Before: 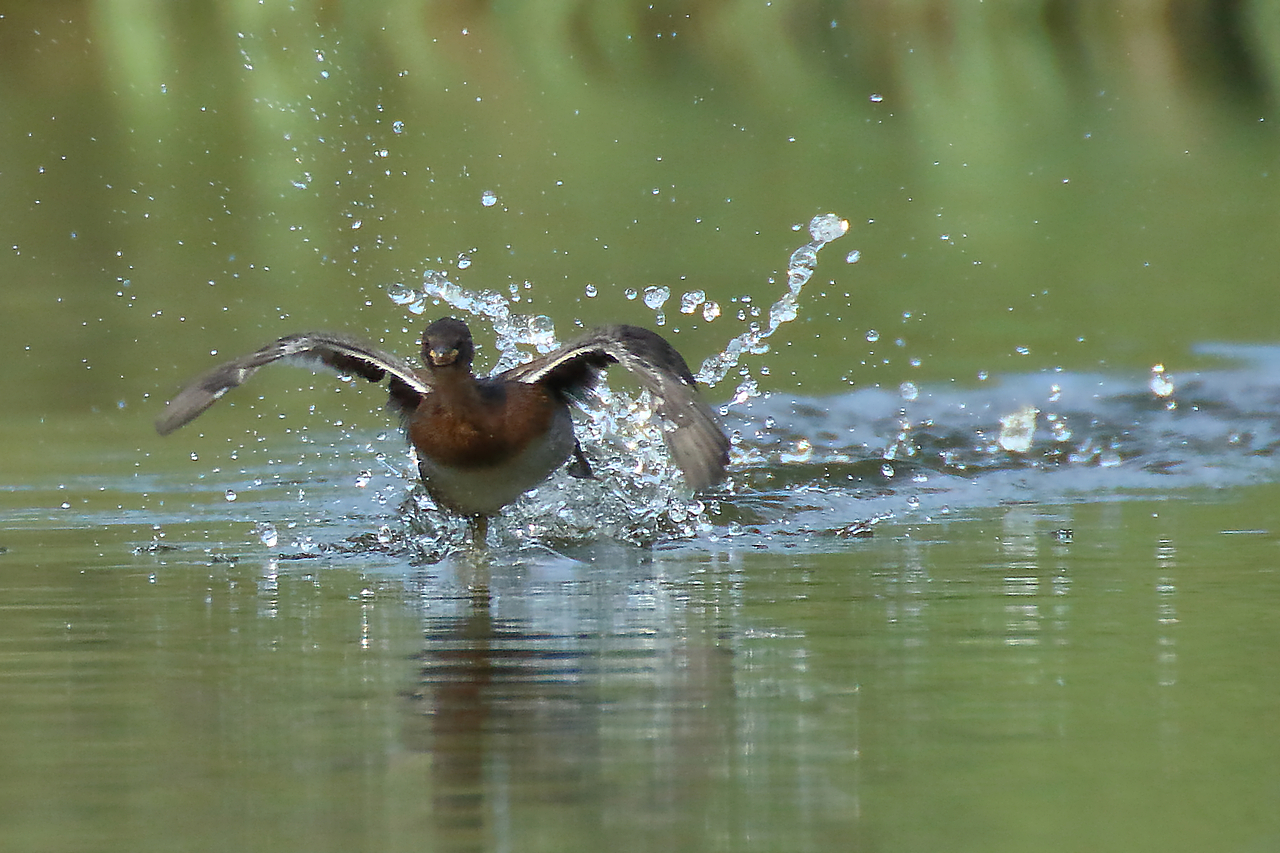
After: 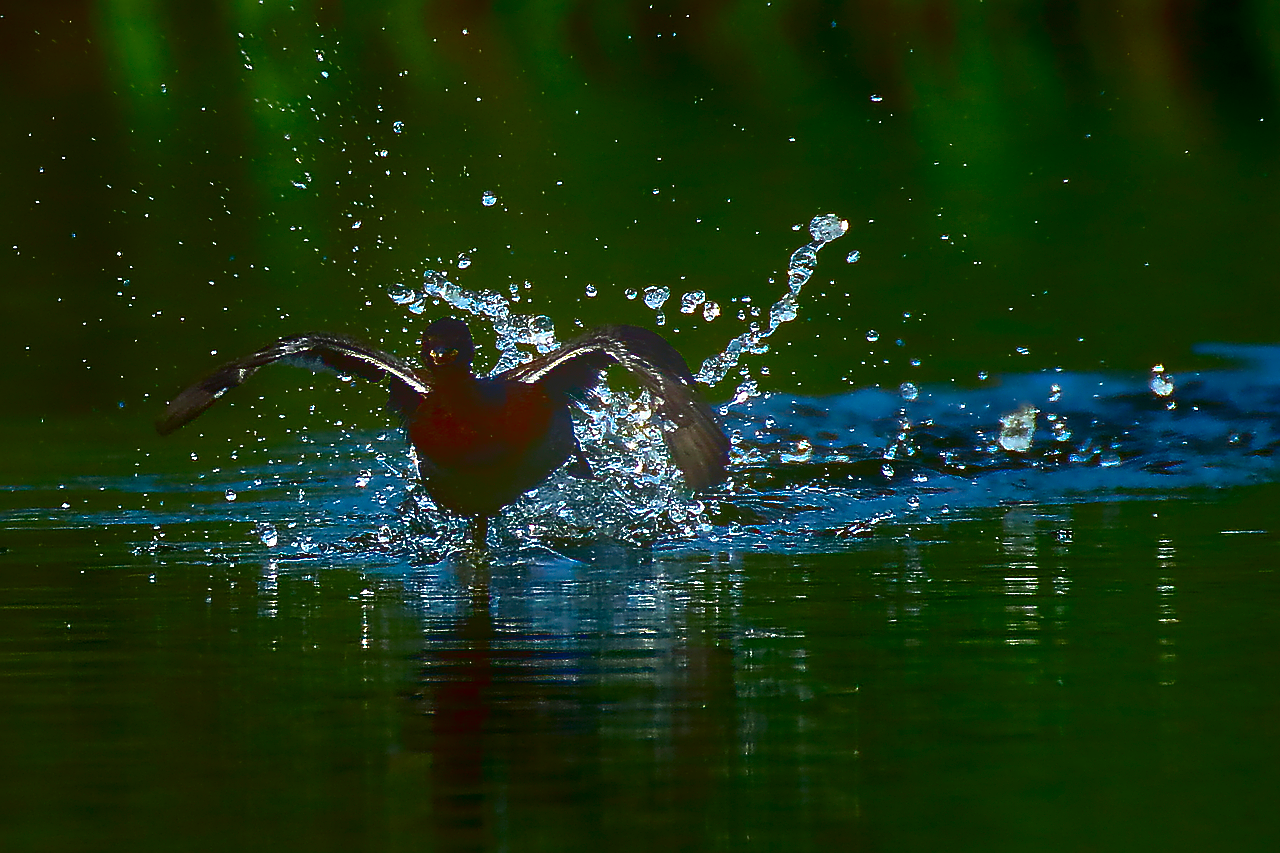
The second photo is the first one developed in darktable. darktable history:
contrast brightness saturation: brightness -1, saturation 1
bloom: on, module defaults
sharpen: radius 1.4, amount 1.25, threshold 0.7
